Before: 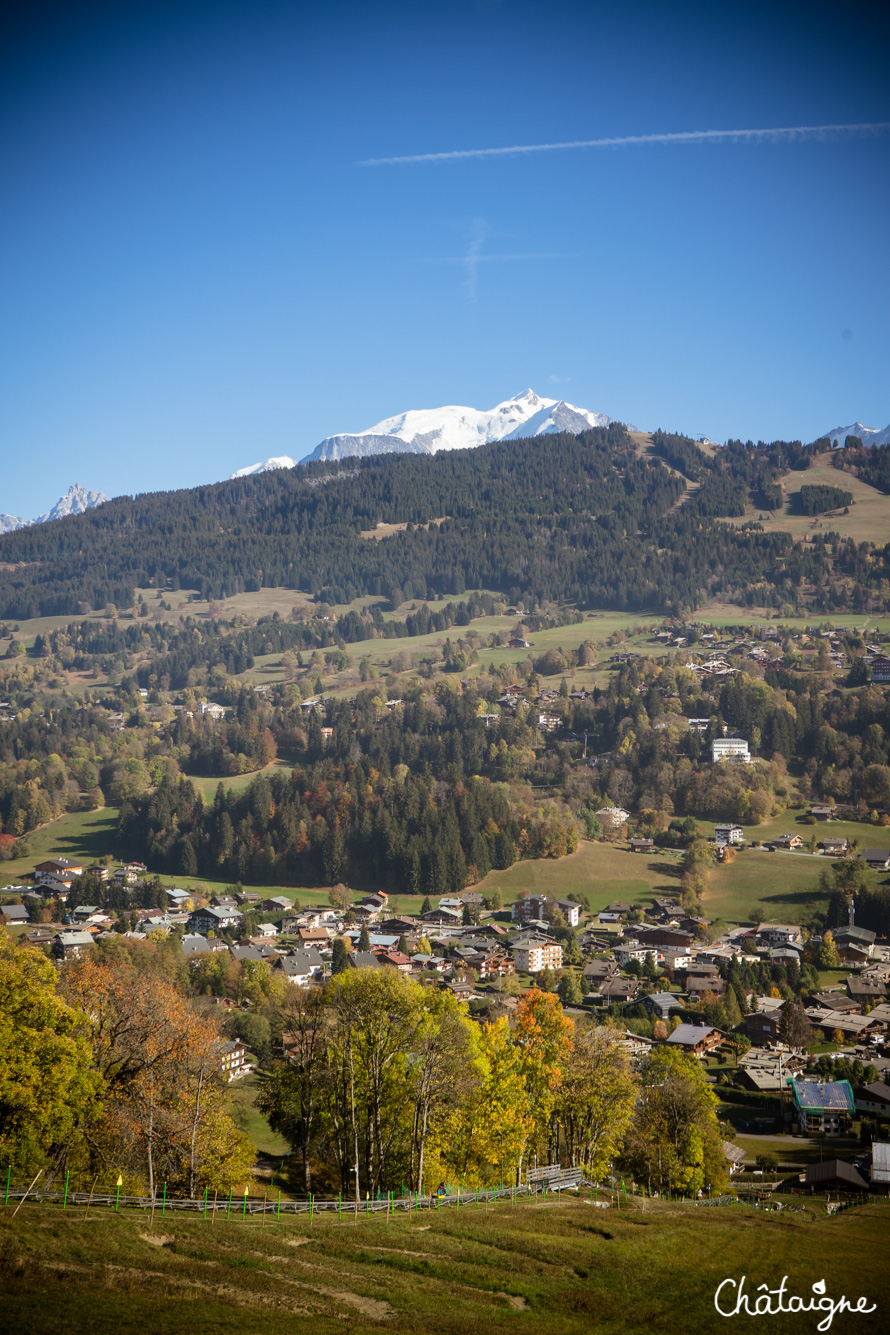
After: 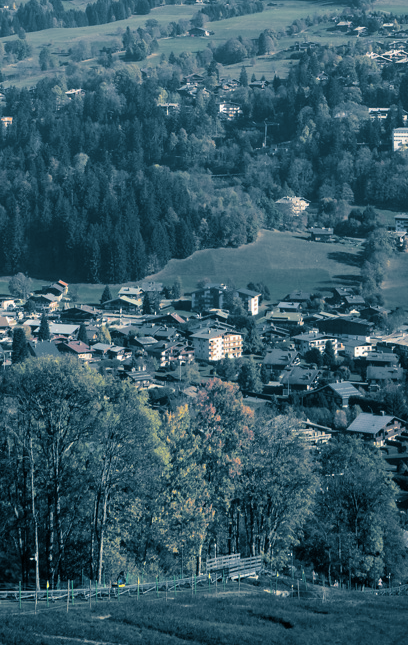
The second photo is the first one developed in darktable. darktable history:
crop: left 35.976%, top 45.819%, right 18.162%, bottom 5.807%
split-toning: shadows › hue 212.4°, balance -70
